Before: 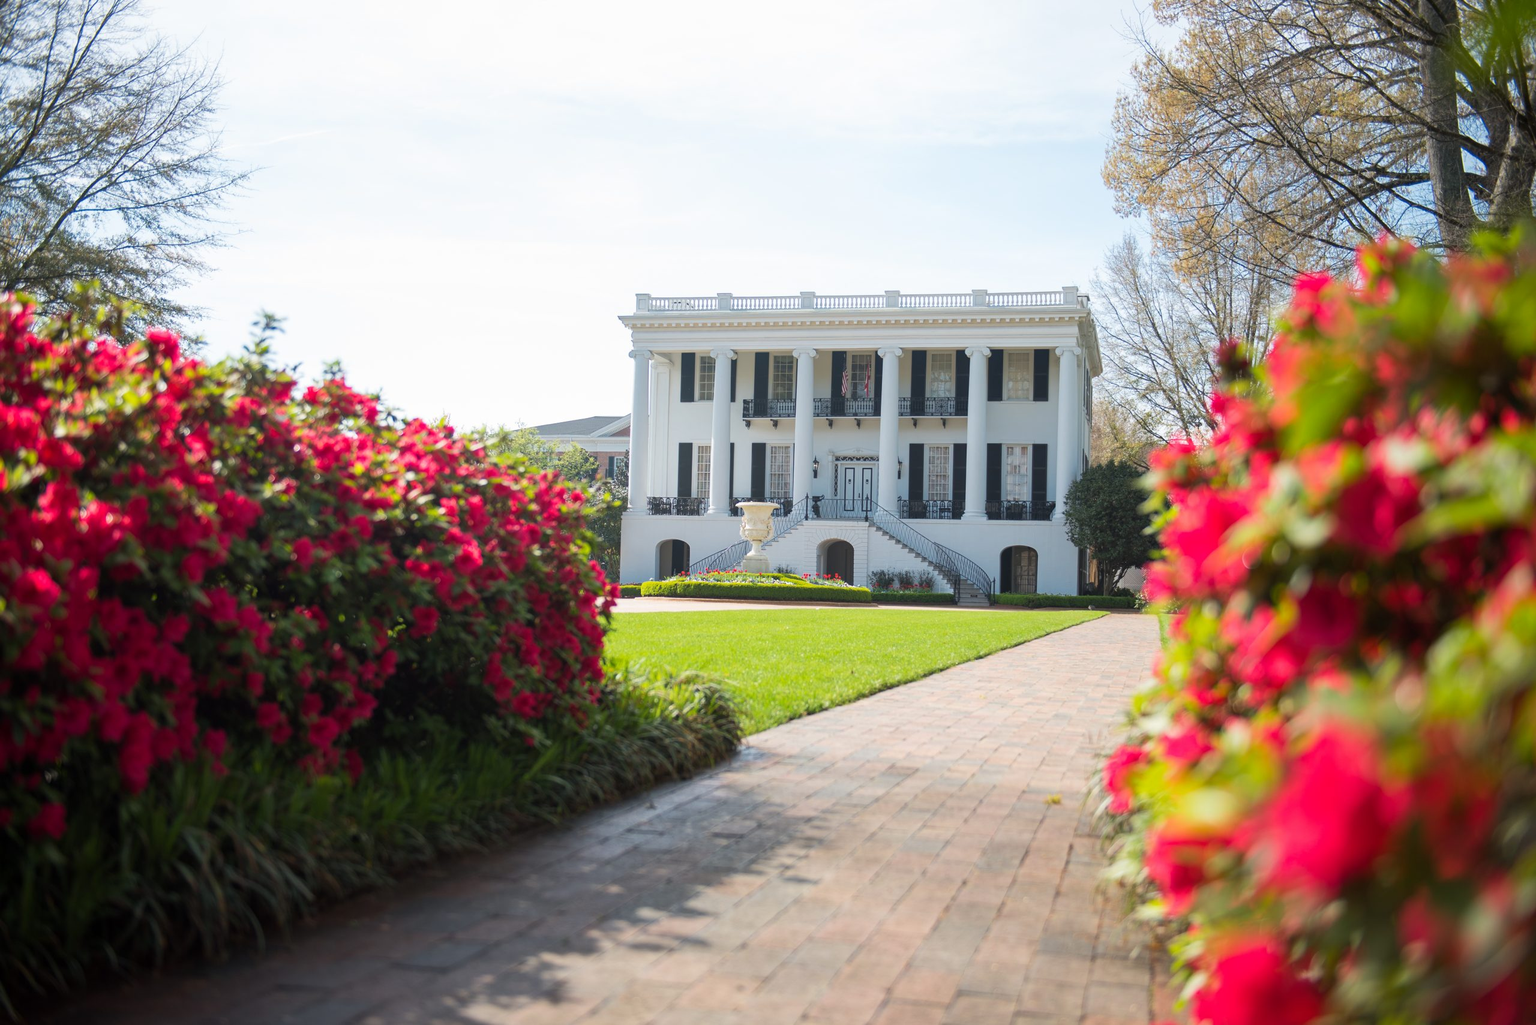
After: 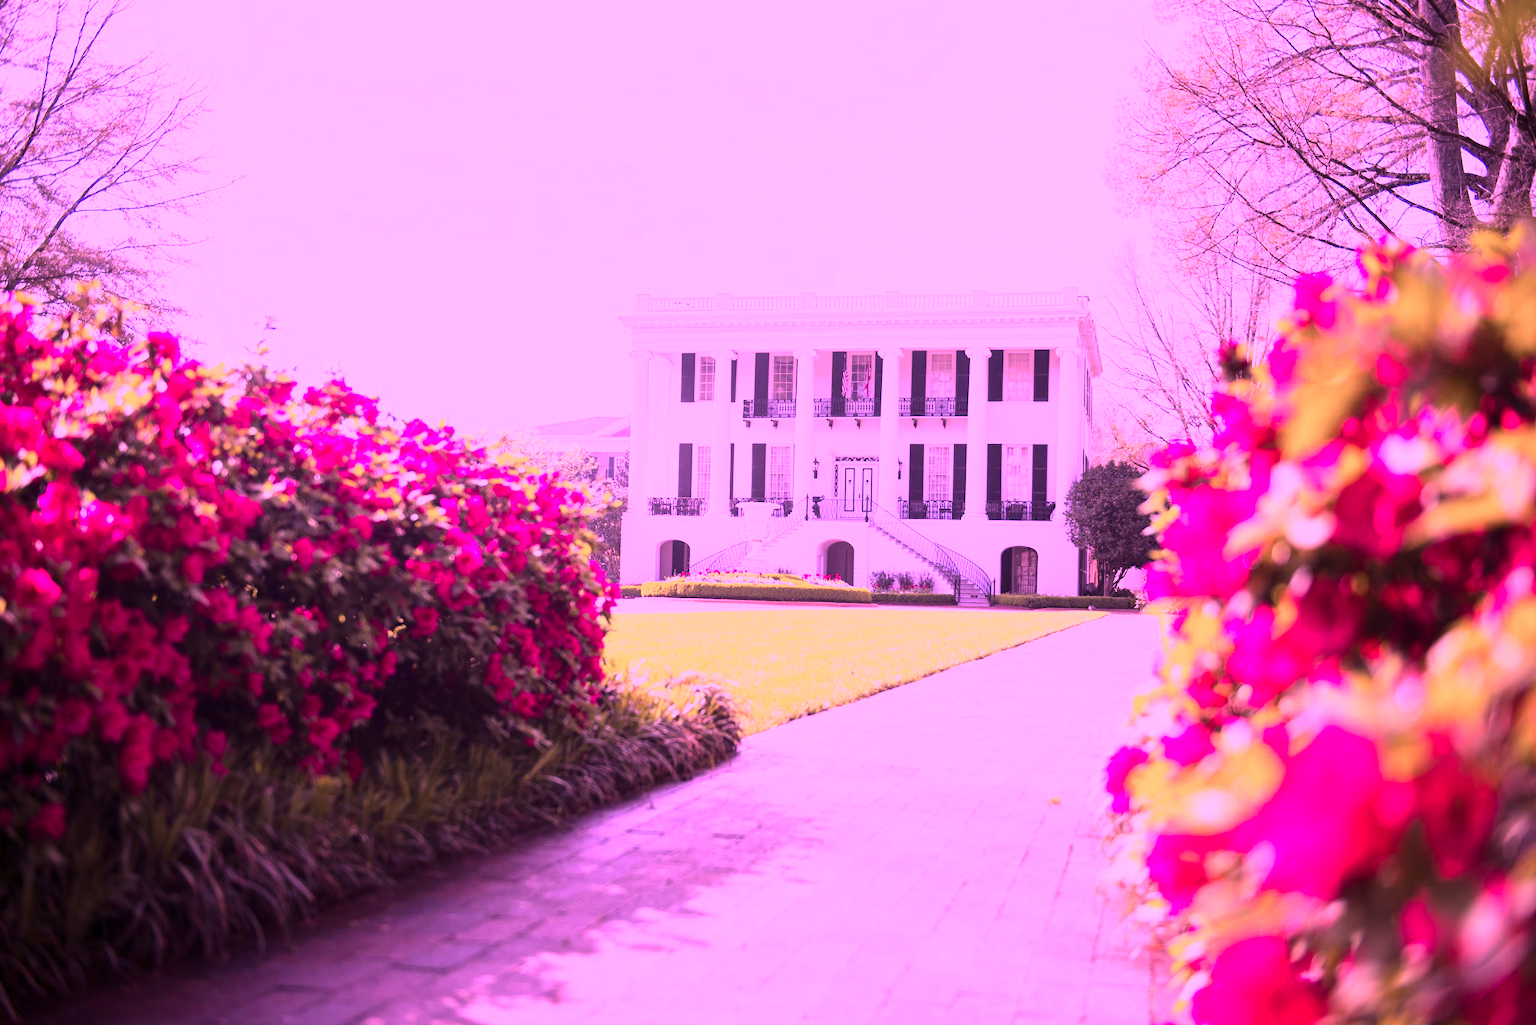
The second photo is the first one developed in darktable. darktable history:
color calibration: illuminant custom, x 0.261, y 0.521, temperature 7054.11 K
base curve: curves: ch0 [(0, 0) (0.018, 0.026) (0.143, 0.37) (0.33, 0.731) (0.458, 0.853) (0.735, 0.965) (0.905, 0.986) (1, 1)]
